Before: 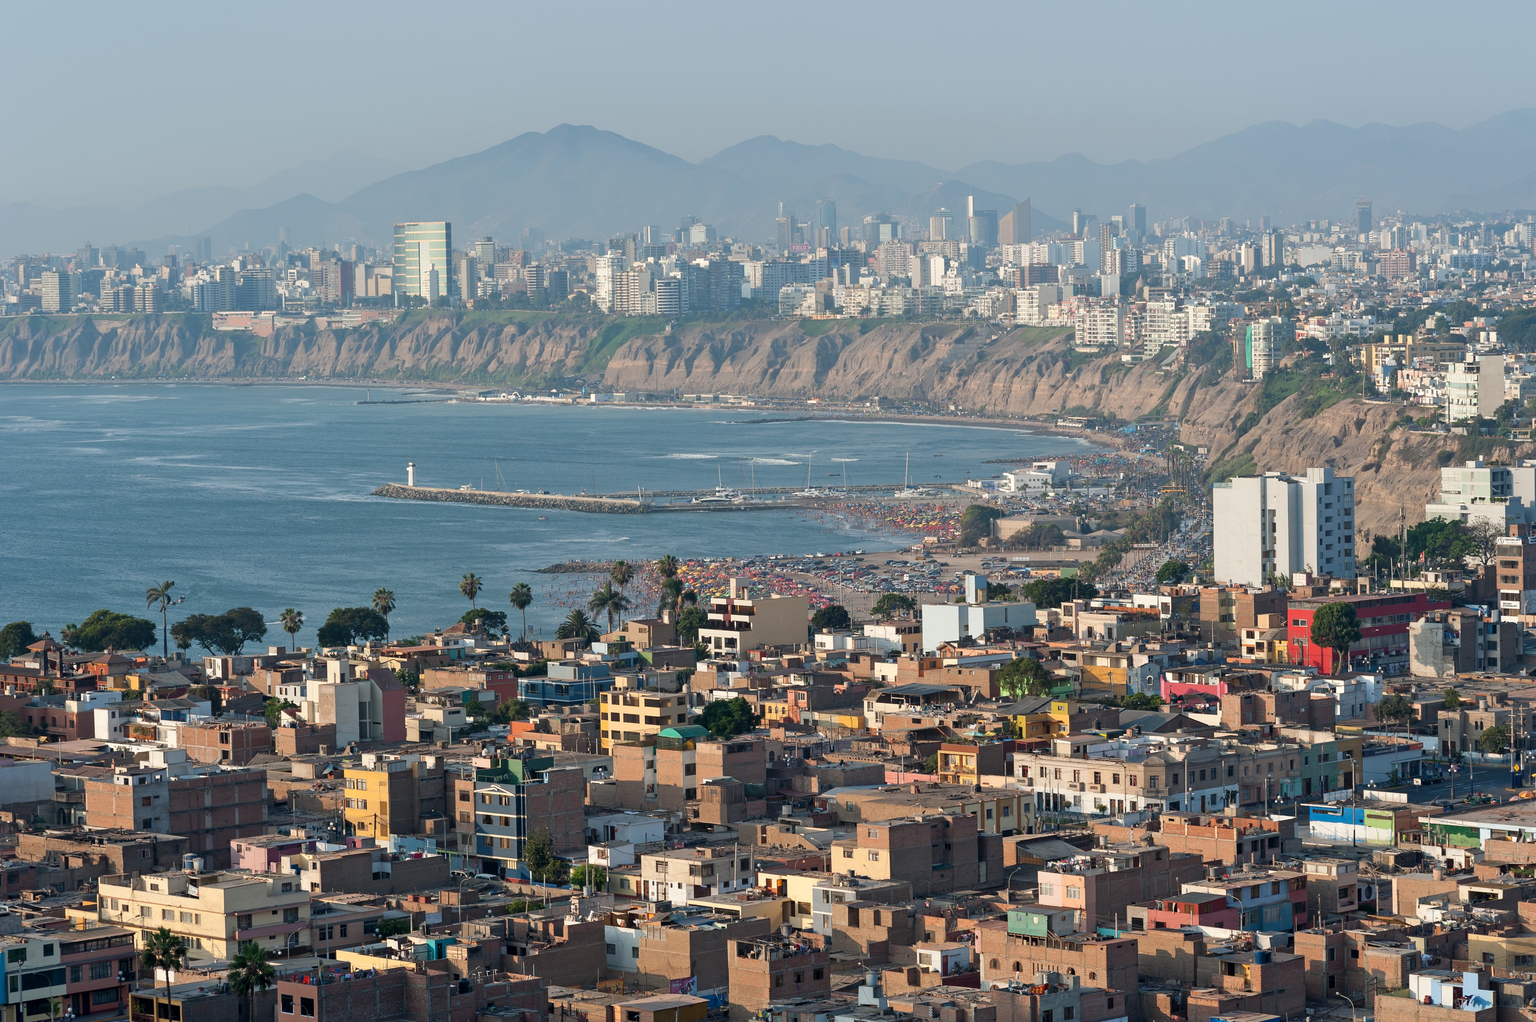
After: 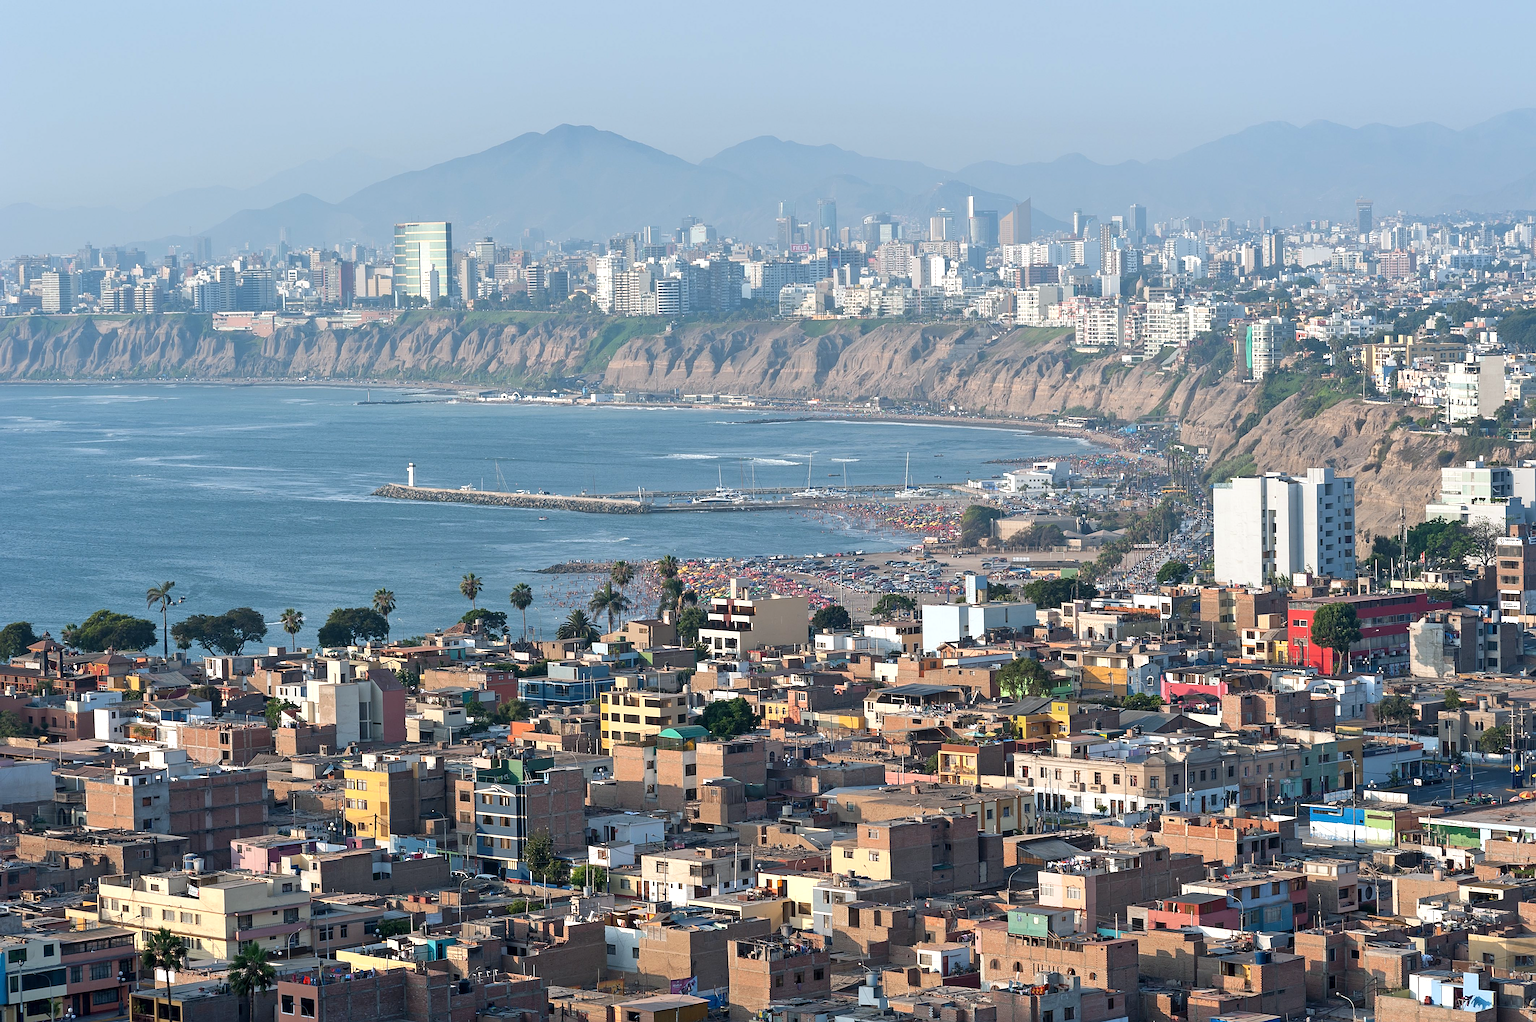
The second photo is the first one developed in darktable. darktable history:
white balance: red 0.974, blue 1.044
sharpen: on, module defaults
exposure: exposure 0.375 EV, compensate highlight preservation false
